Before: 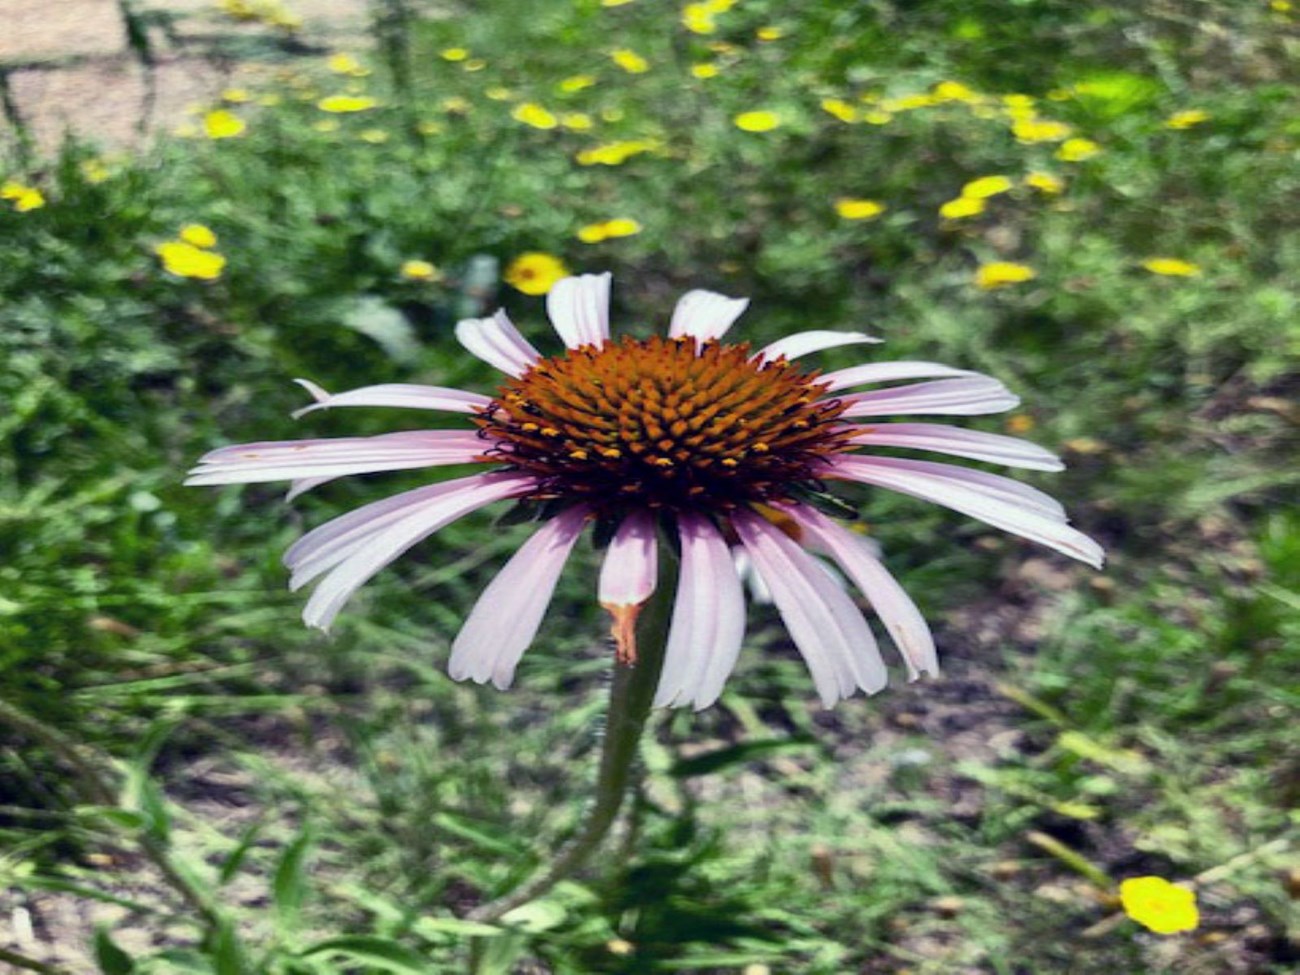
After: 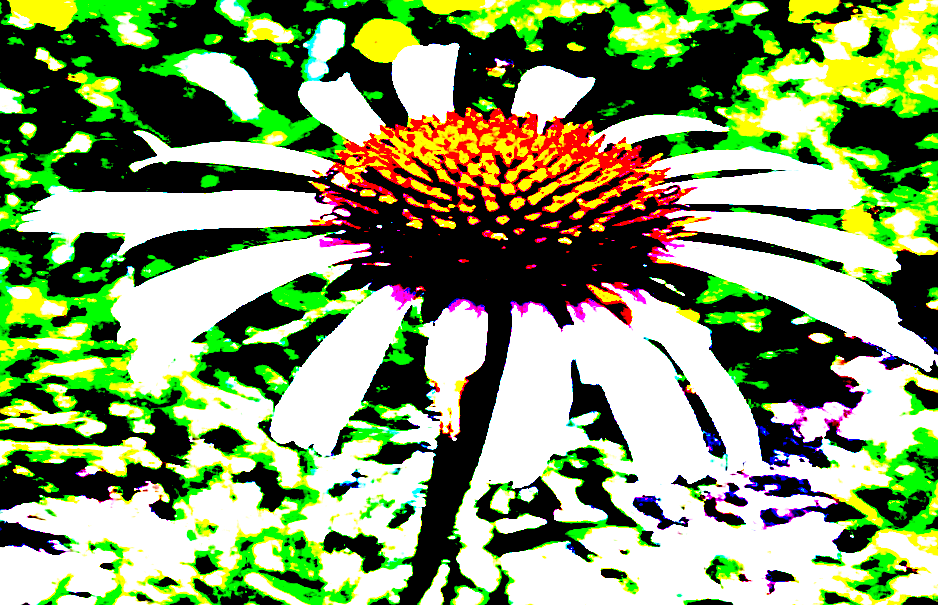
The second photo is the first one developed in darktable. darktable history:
tone equalizer: -8 EV -0.401 EV, -7 EV -0.418 EV, -6 EV -0.314 EV, -5 EV -0.184 EV, -3 EV 0.256 EV, -2 EV 0.313 EV, -1 EV 0.372 EV, +0 EV 0.395 EV
sharpen: on, module defaults
crop and rotate: angle -3.55°, left 9.791%, top 21.117%, right 12.218%, bottom 11.82%
exposure: black level correction 0.099, exposure 2.984 EV, compensate exposure bias true, compensate highlight preservation false
